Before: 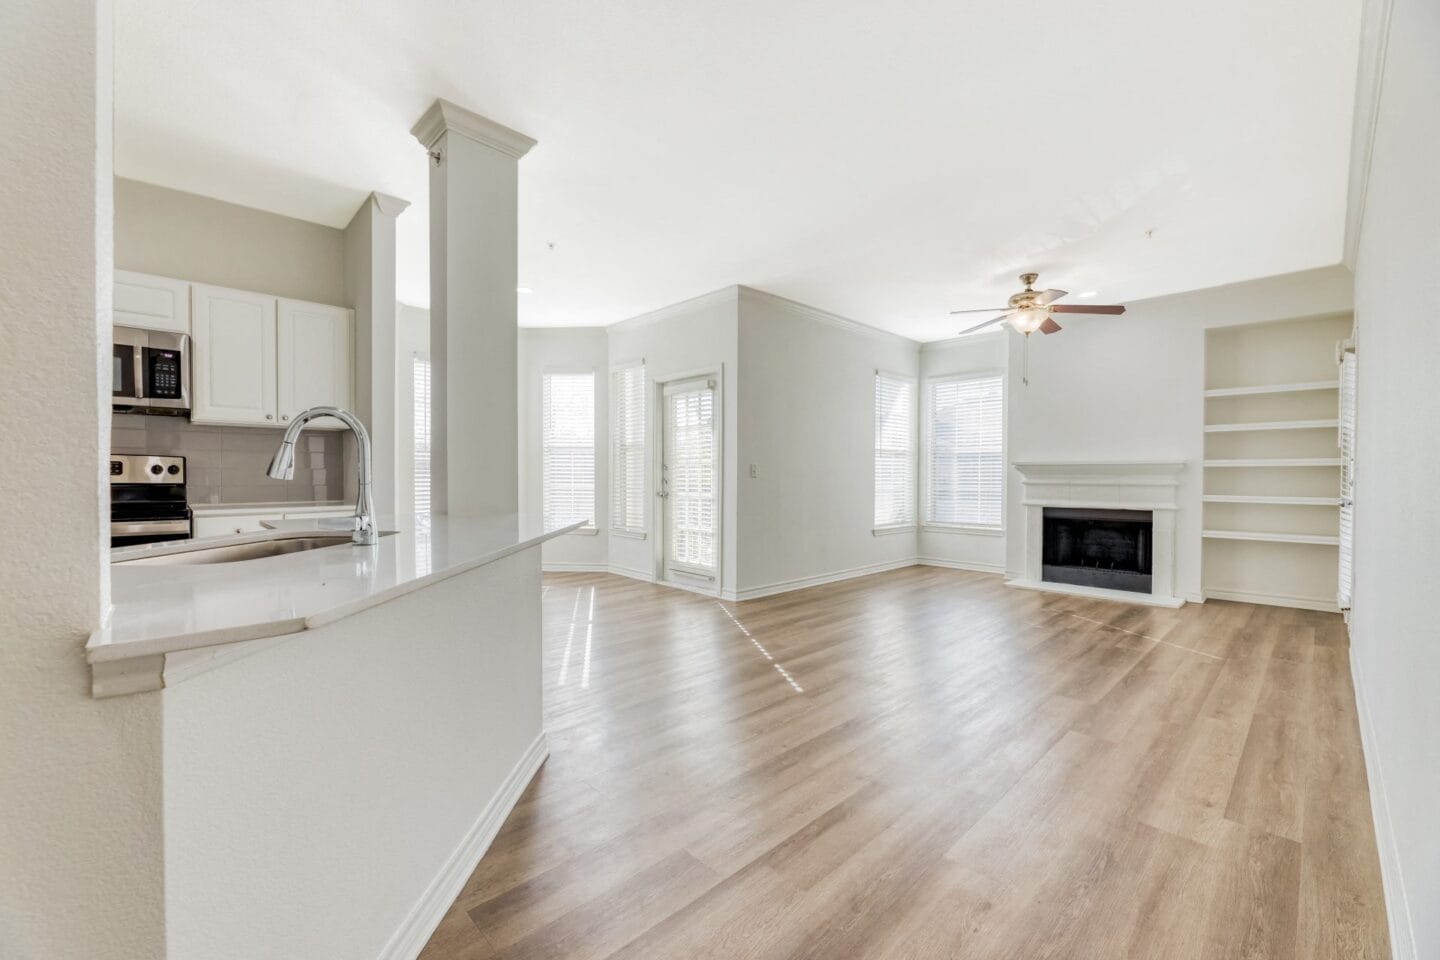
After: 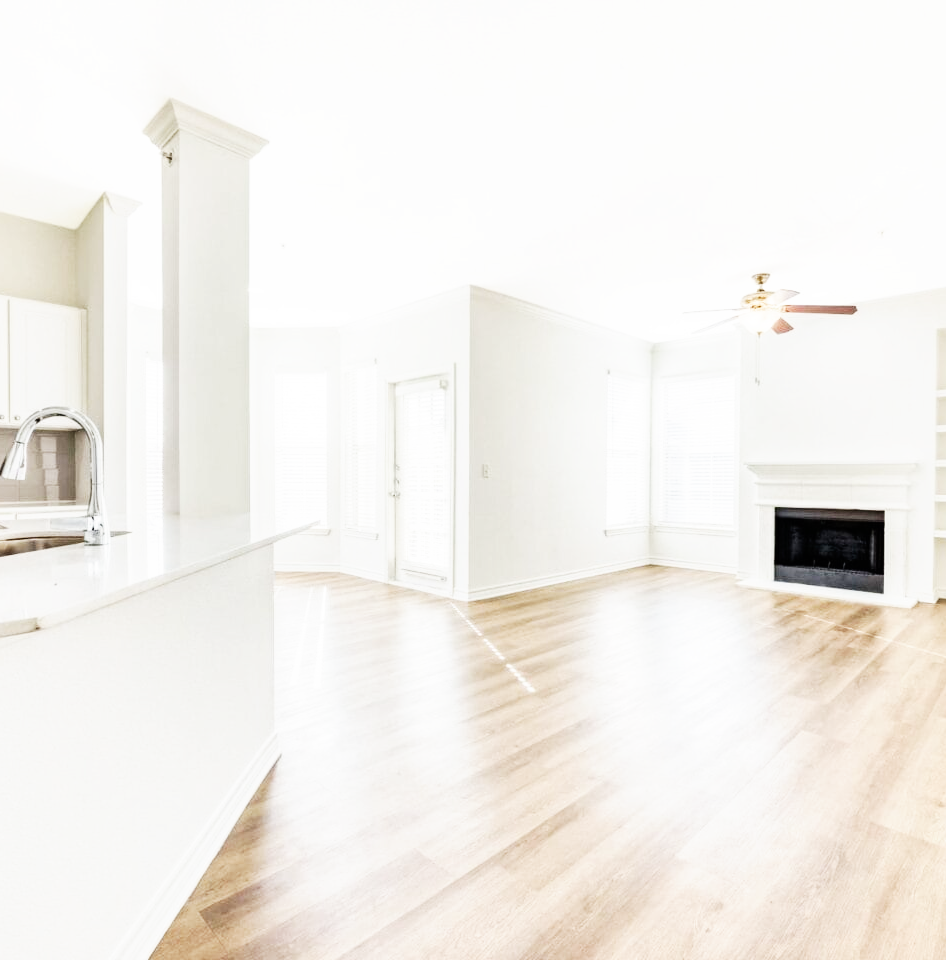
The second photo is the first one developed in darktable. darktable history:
crop and rotate: left 18.661%, right 15.622%
contrast brightness saturation: saturation -0.067
base curve: curves: ch0 [(0, 0) (0.007, 0.004) (0.027, 0.03) (0.046, 0.07) (0.207, 0.54) (0.442, 0.872) (0.673, 0.972) (1, 1)], preserve colors none
